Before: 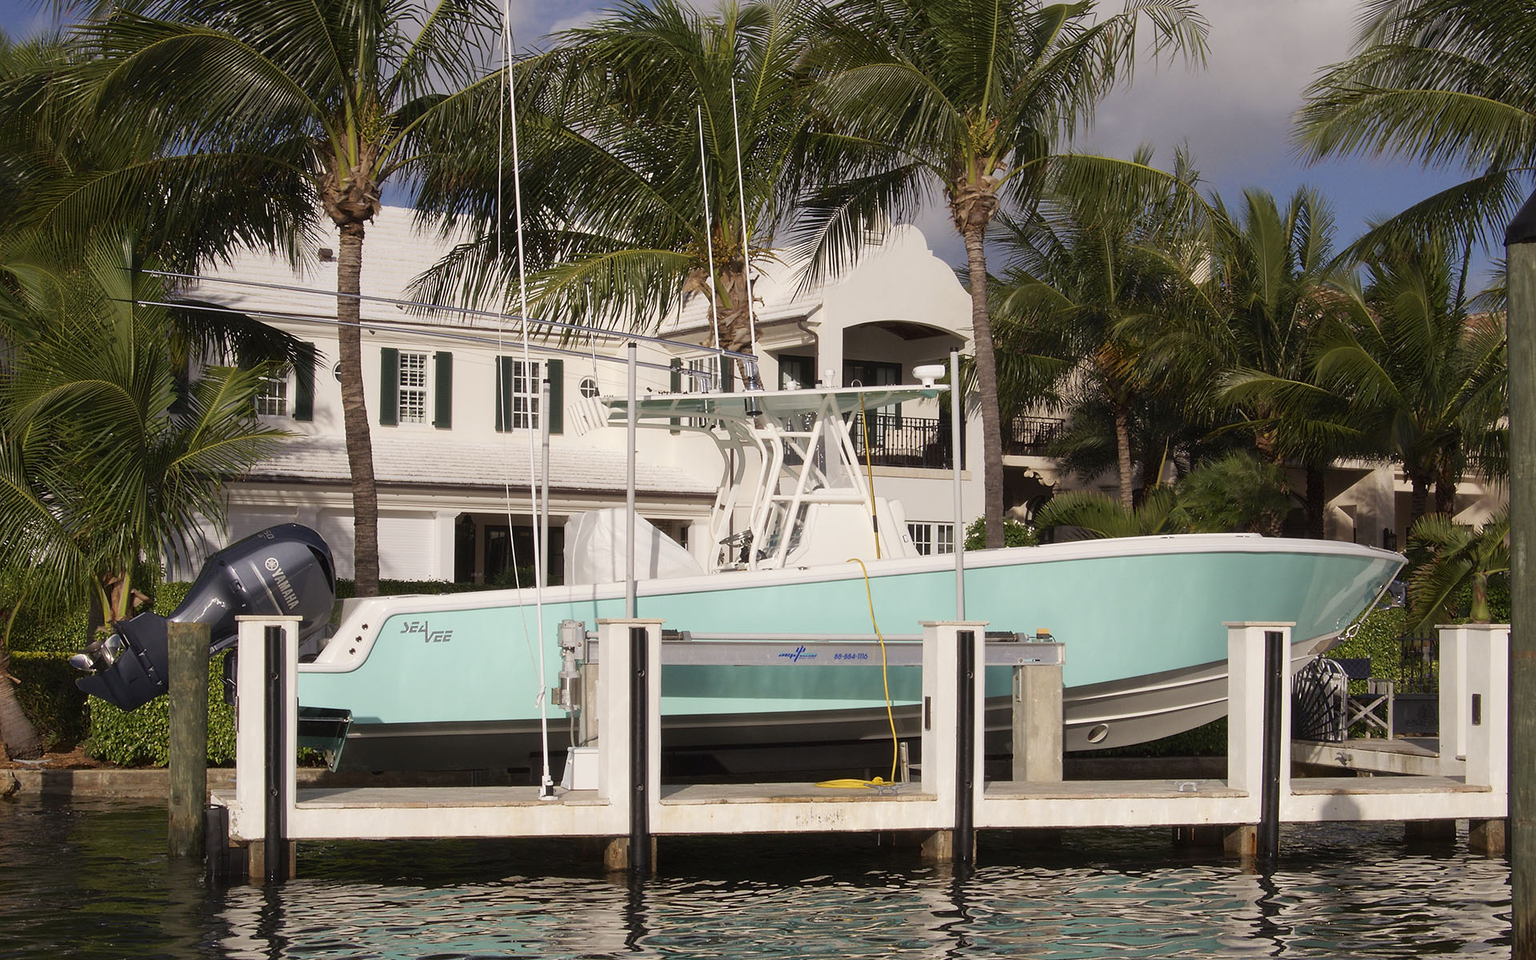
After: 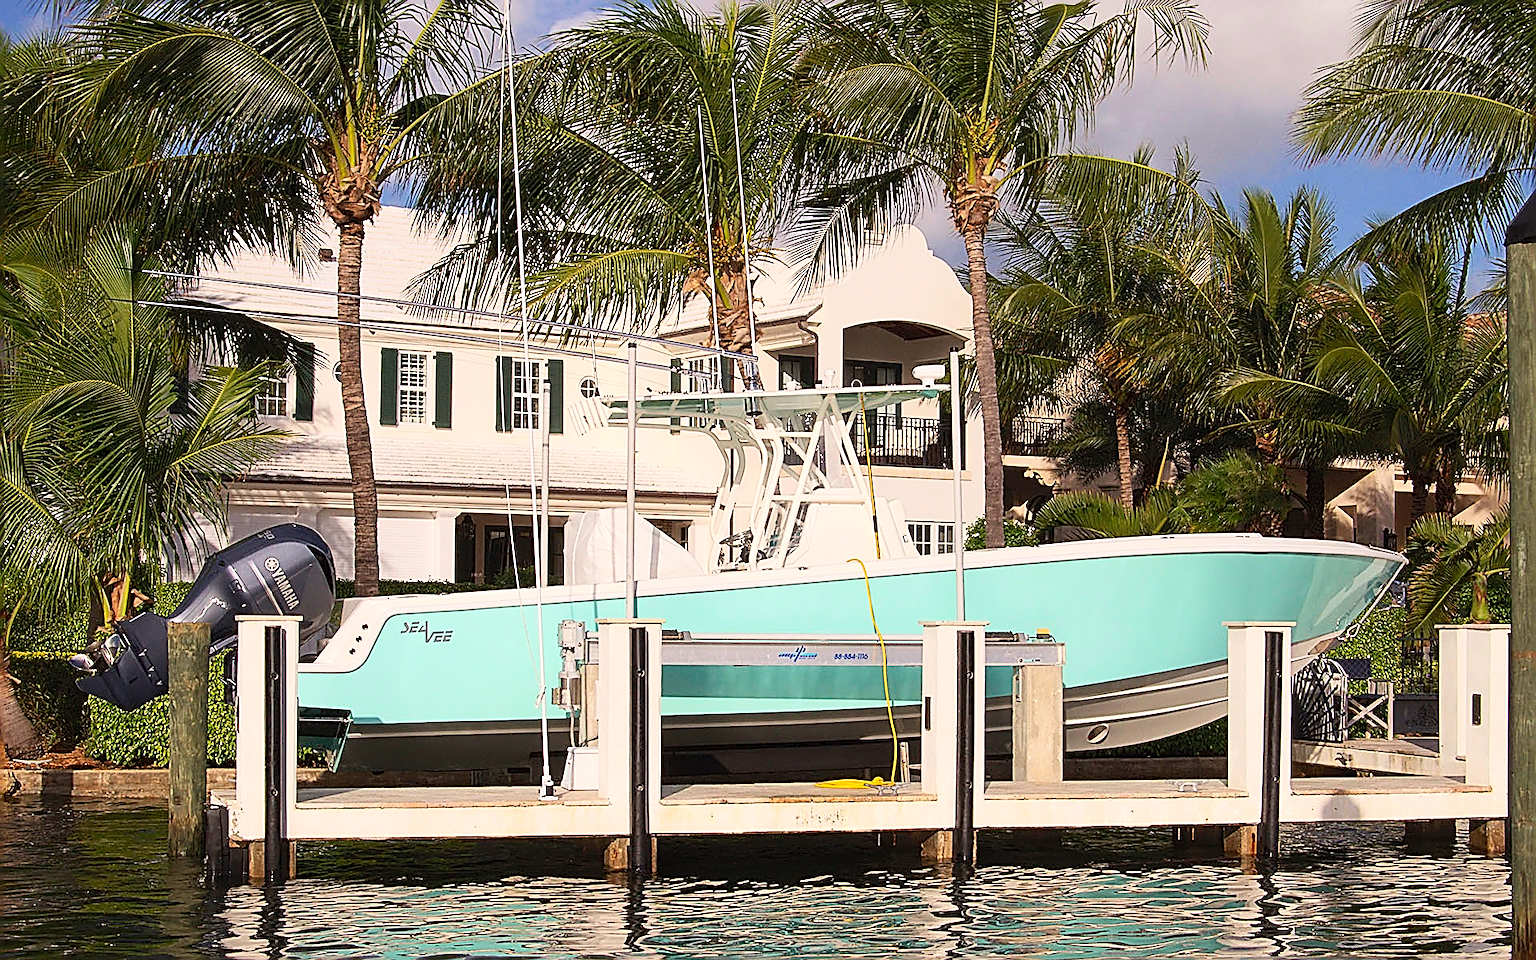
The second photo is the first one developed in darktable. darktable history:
contrast brightness saturation: contrast 0.24, brightness 0.26, saturation 0.39
sharpen: amount 1.861
